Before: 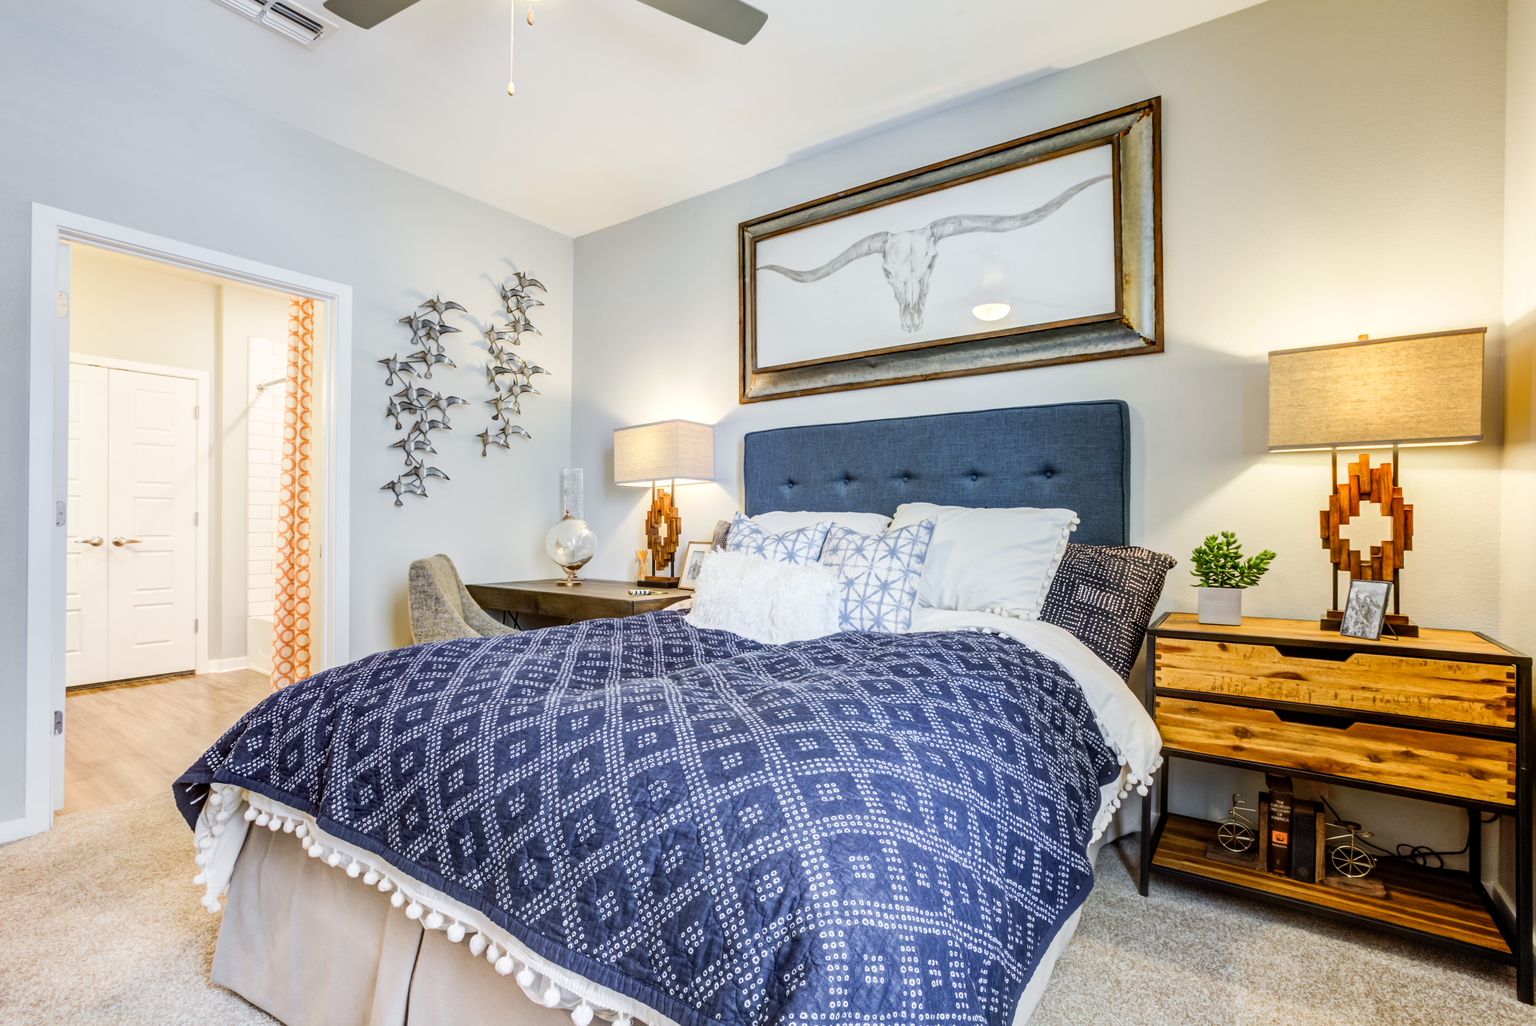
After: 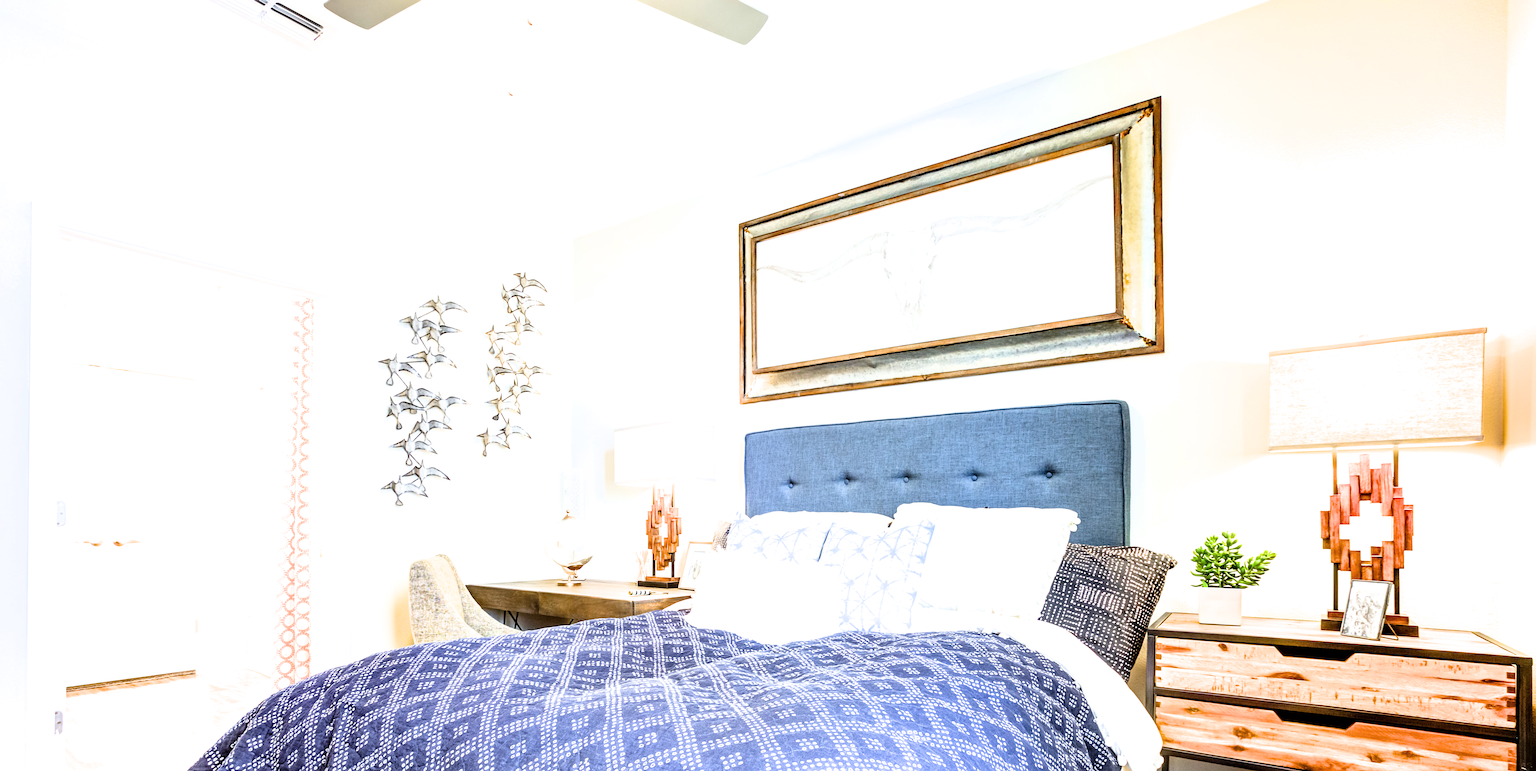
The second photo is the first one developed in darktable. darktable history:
exposure: black level correction 0, exposure 1.94 EV, compensate exposure bias true, compensate highlight preservation false
crop: bottom 24.789%
filmic rgb: middle gray luminance 9.03%, black relative exposure -10.58 EV, white relative exposure 3.43 EV, target black luminance 0%, hardness 5.97, latitude 59.54%, contrast 1.093, highlights saturation mix 3.76%, shadows ↔ highlights balance 28.93%
sharpen: on, module defaults
